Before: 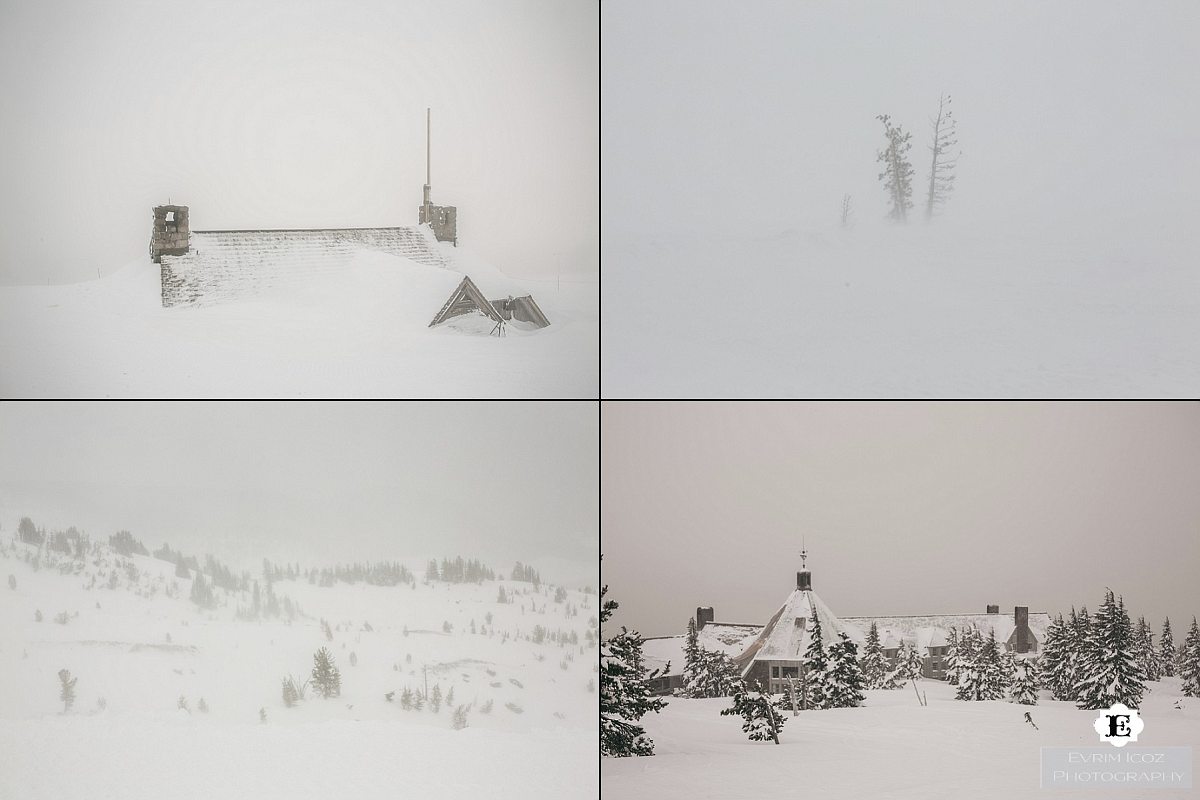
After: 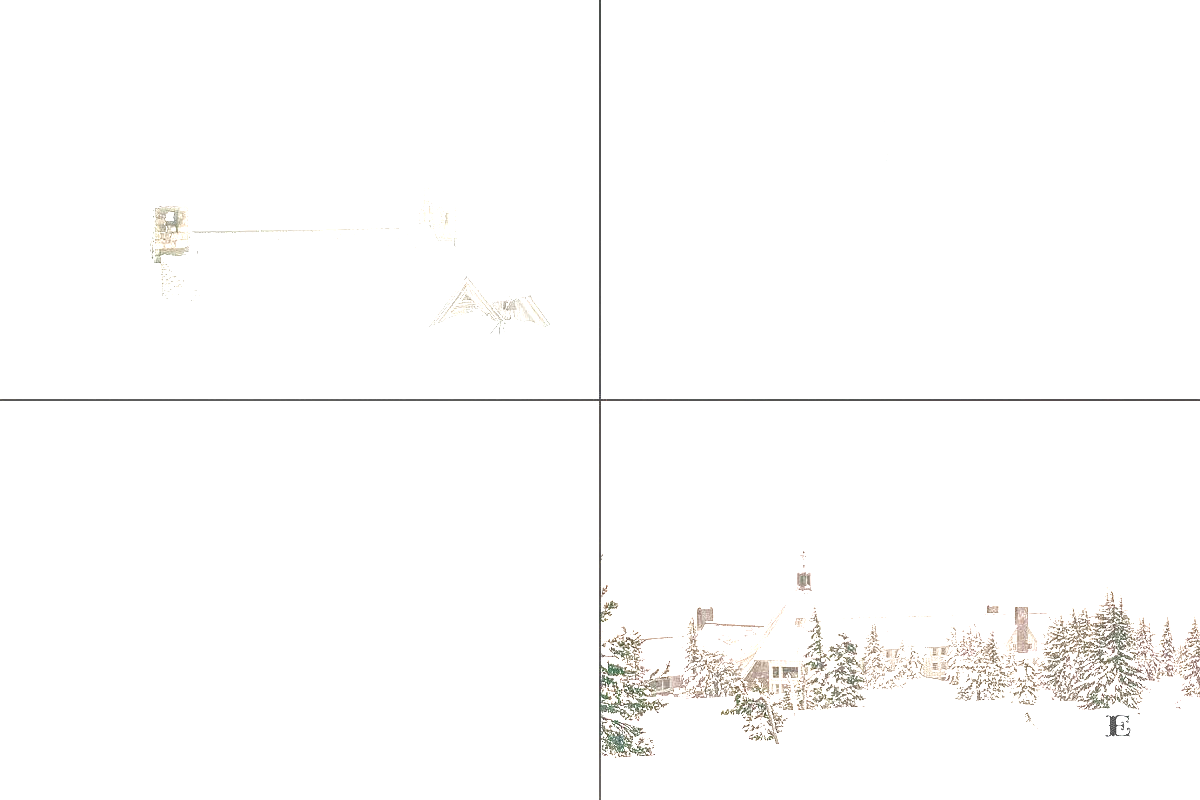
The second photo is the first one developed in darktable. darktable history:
color balance rgb: linear chroma grading › shadows -2.2%, linear chroma grading › highlights -15%, linear chroma grading › global chroma -10%, linear chroma grading › mid-tones -10%, perceptual saturation grading › global saturation 45%, perceptual saturation grading › highlights -50%, perceptual saturation grading › shadows 30%, perceptual brilliance grading › global brilliance 18%, global vibrance 45%
local contrast: on, module defaults
graduated density: on, module defaults
exposure: black level correction 0, exposure 1.75 EV, compensate exposure bias true, compensate highlight preservation false
